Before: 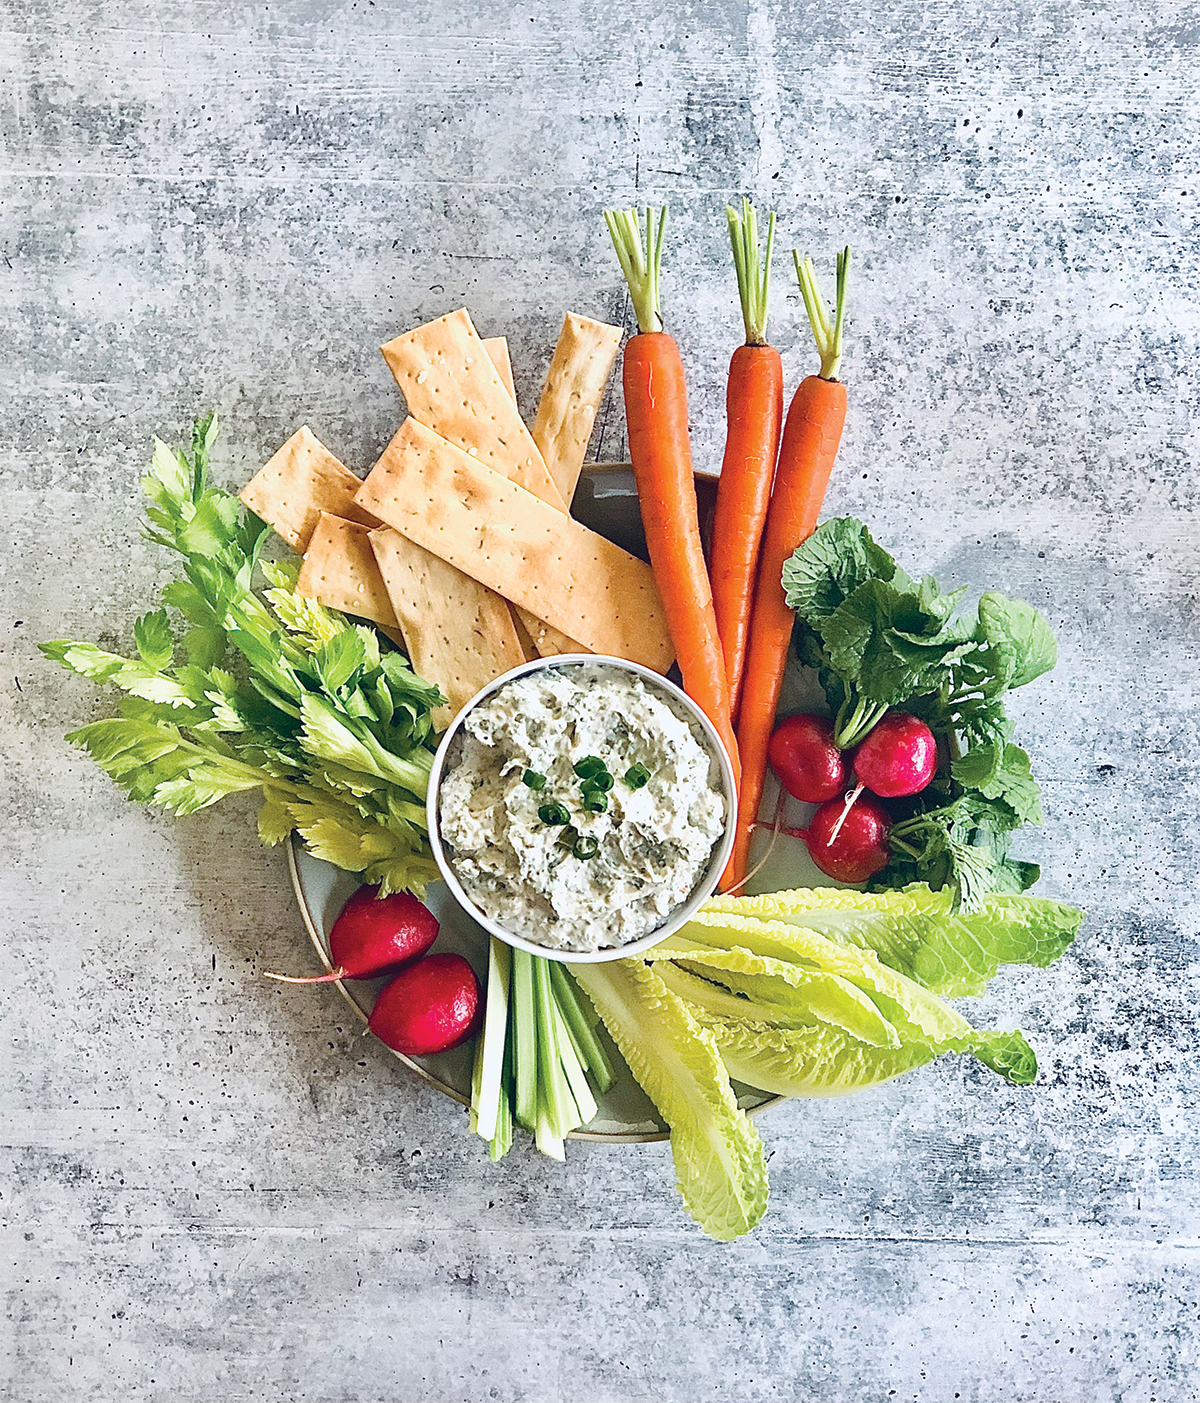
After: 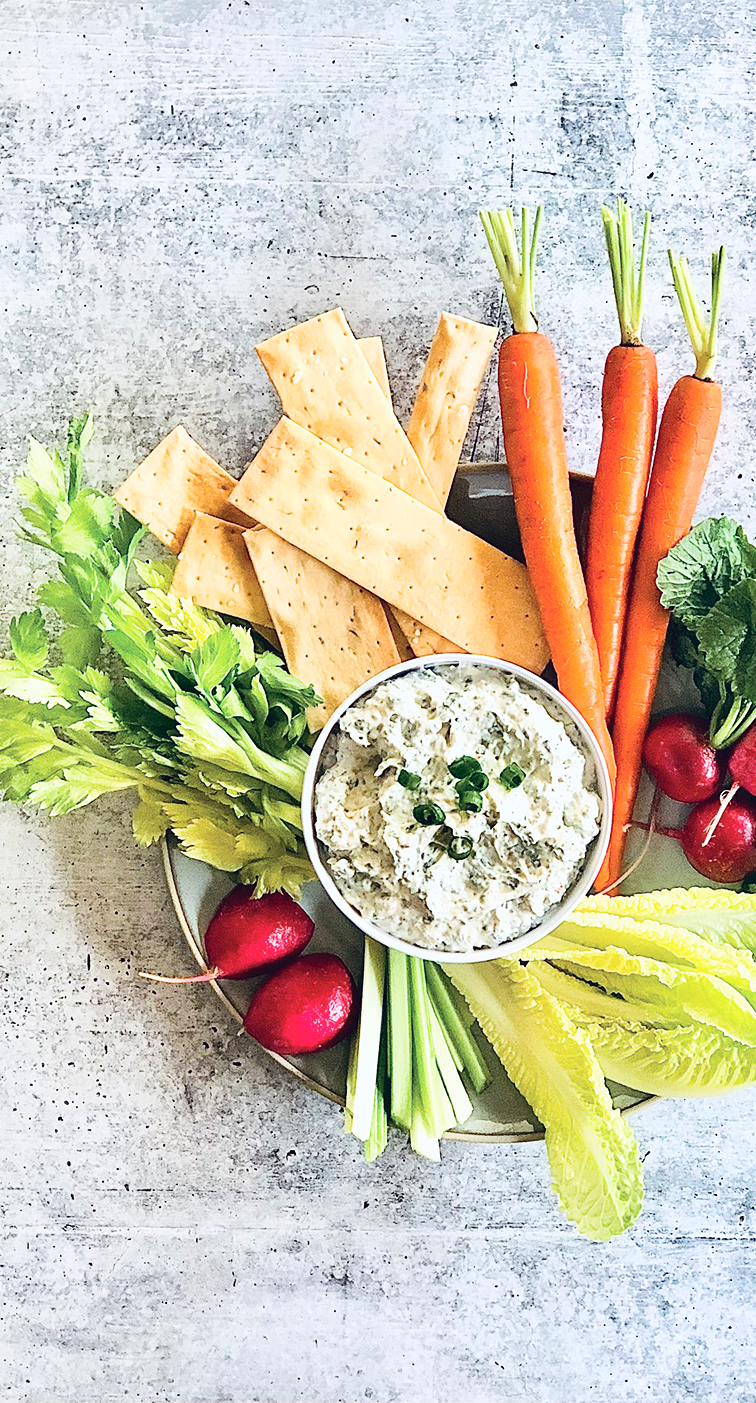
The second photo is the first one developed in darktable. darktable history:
crop: left 10.423%, right 26.542%
tone equalizer: smoothing diameter 24.79%, edges refinement/feathering 6.77, preserve details guided filter
base curve: curves: ch0 [(0, 0) (0.032, 0.025) (0.121, 0.166) (0.206, 0.329) (0.605, 0.79) (1, 1)]
